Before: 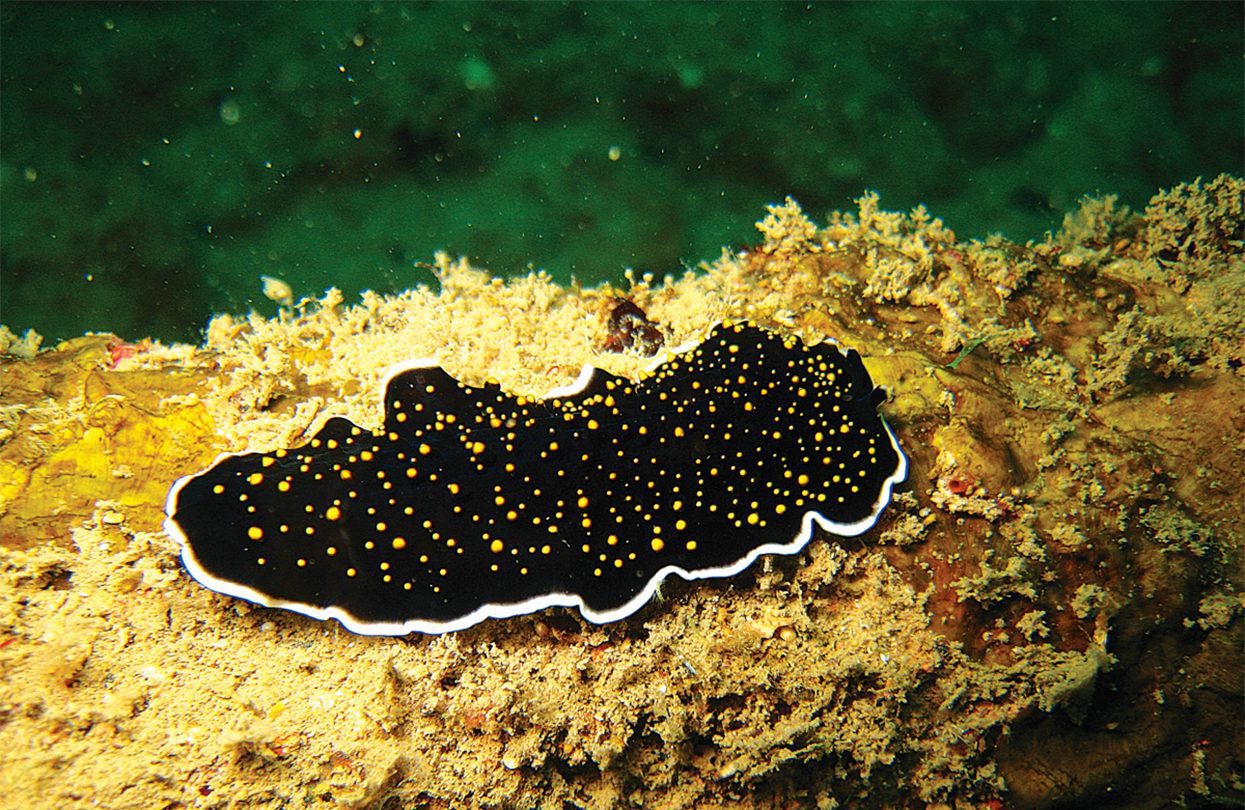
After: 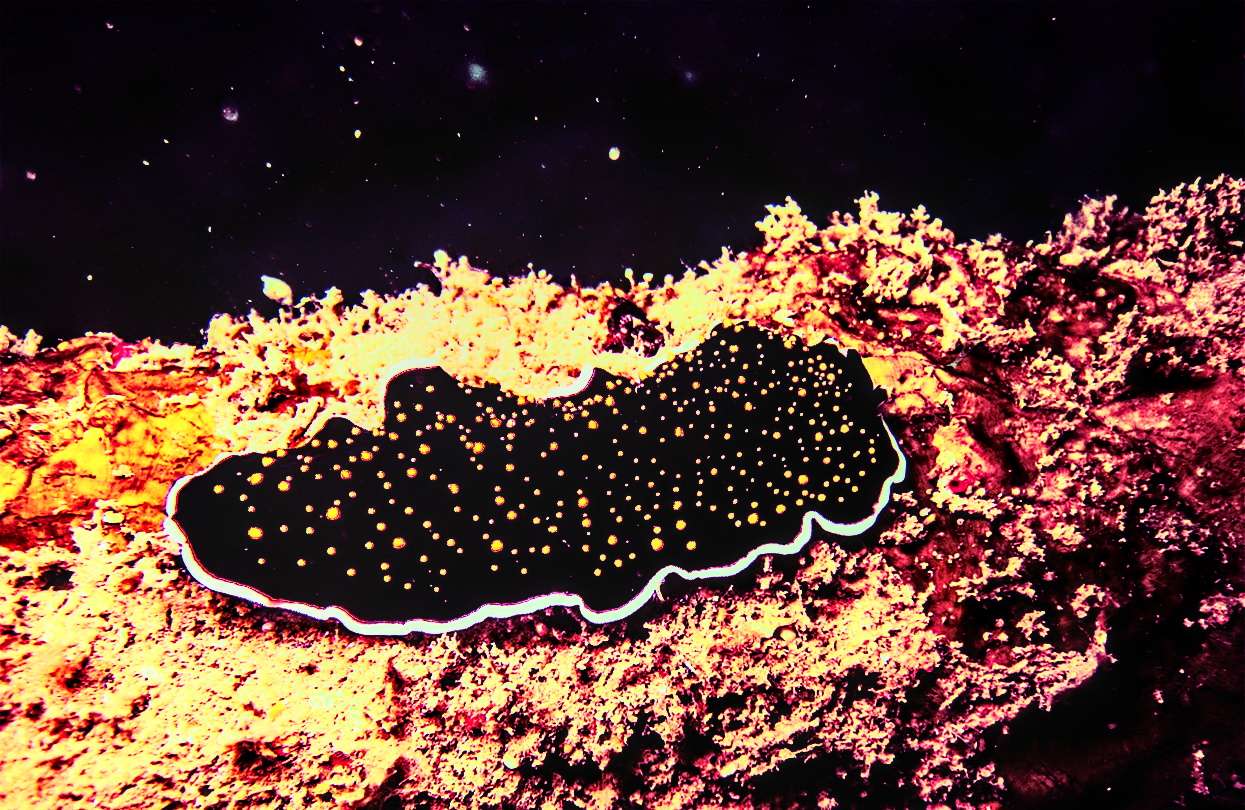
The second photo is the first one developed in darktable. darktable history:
contrast equalizer: y [[0.783, 0.666, 0.575, 0.77, 0.556, 0.501], [0.5 ×6], [0.5 ×6], [0, 0.02, 0.272, 0.399, 0.062, 0], [0 ×6]]
color balance: mode lift, gamma, gain (sRGB), lift [1, 1, 0.101, 1]
local contrast: detail 142%
rgb curve: curves: ch0 [(0, 0) (0.21, 0.15) (0.24, 0.21) (0.5, 0.75) (0.75, 0.96) (0.89, 0.99) (1, 1)]; ch1 [(0, 0.02) (0.21, 0.13) (0.25, 0.2) (0.5, 0.67) (0.75, 0.9) (0.89, 0.97) (1, 1)]; ch2 [(0, 0.02) (0.21, 0.13) (0.25, 0.2) (0.5, 0.67) (0.75, 0.9) (0.89, 0.97) (1, 1)], compensate middle gray true
